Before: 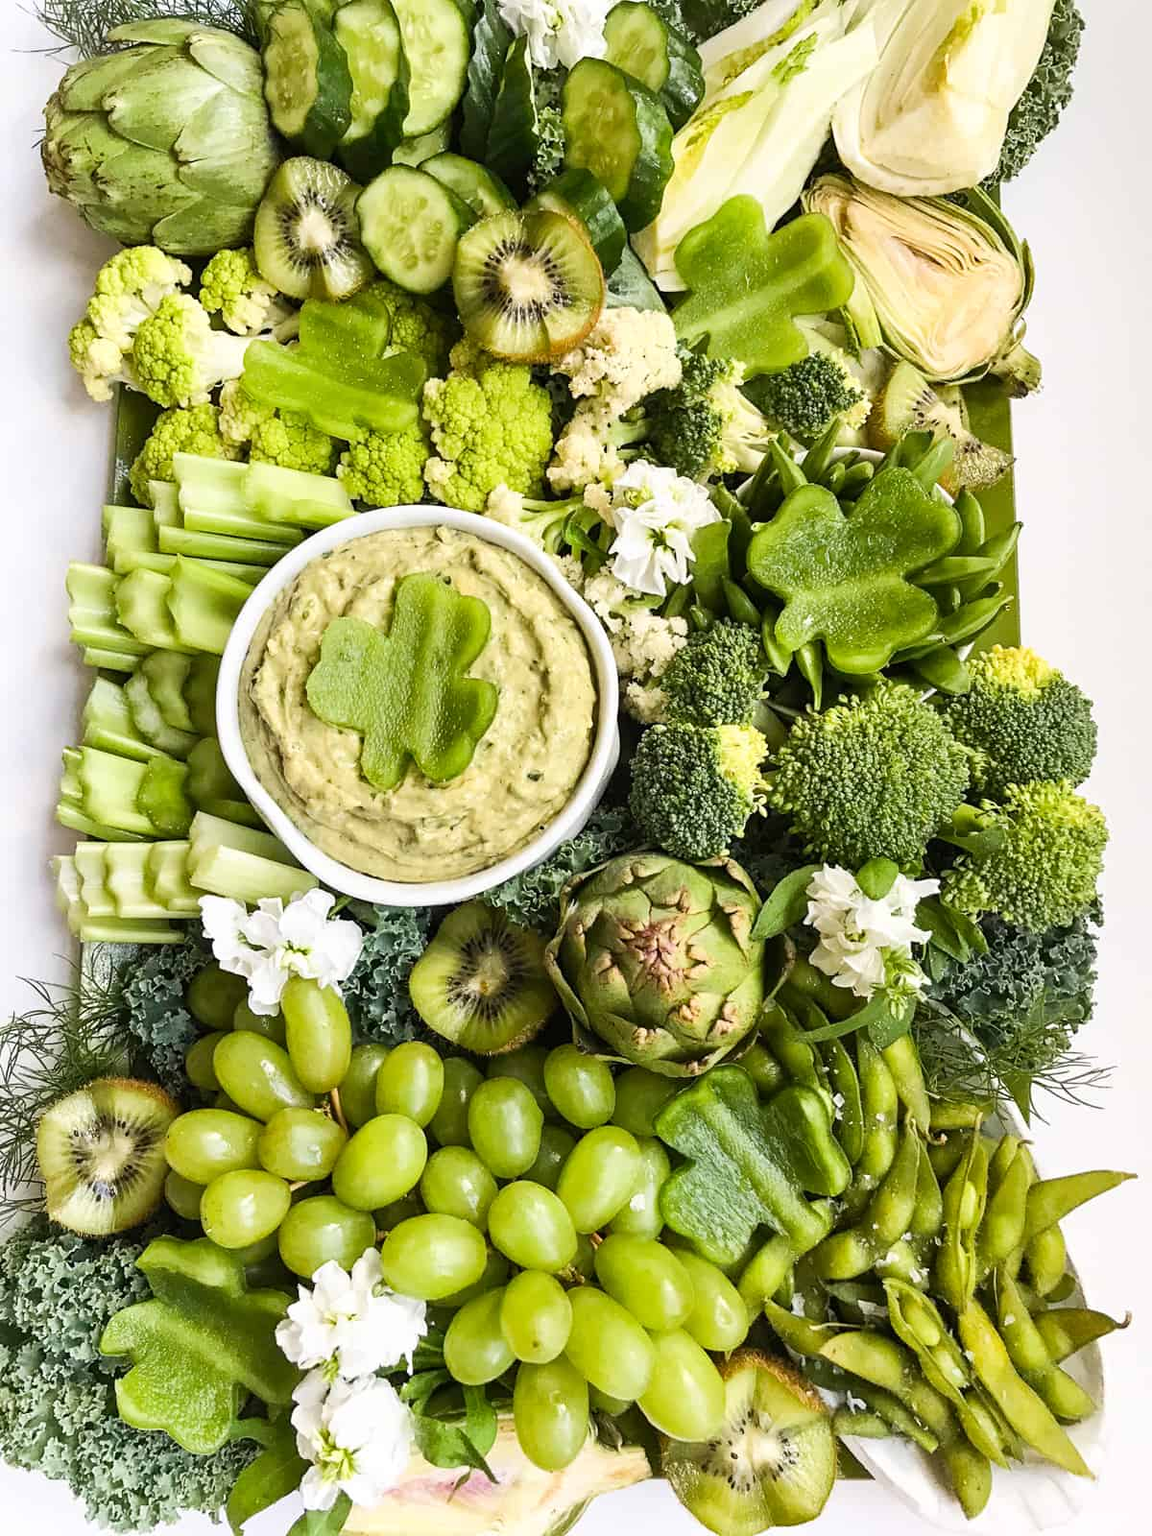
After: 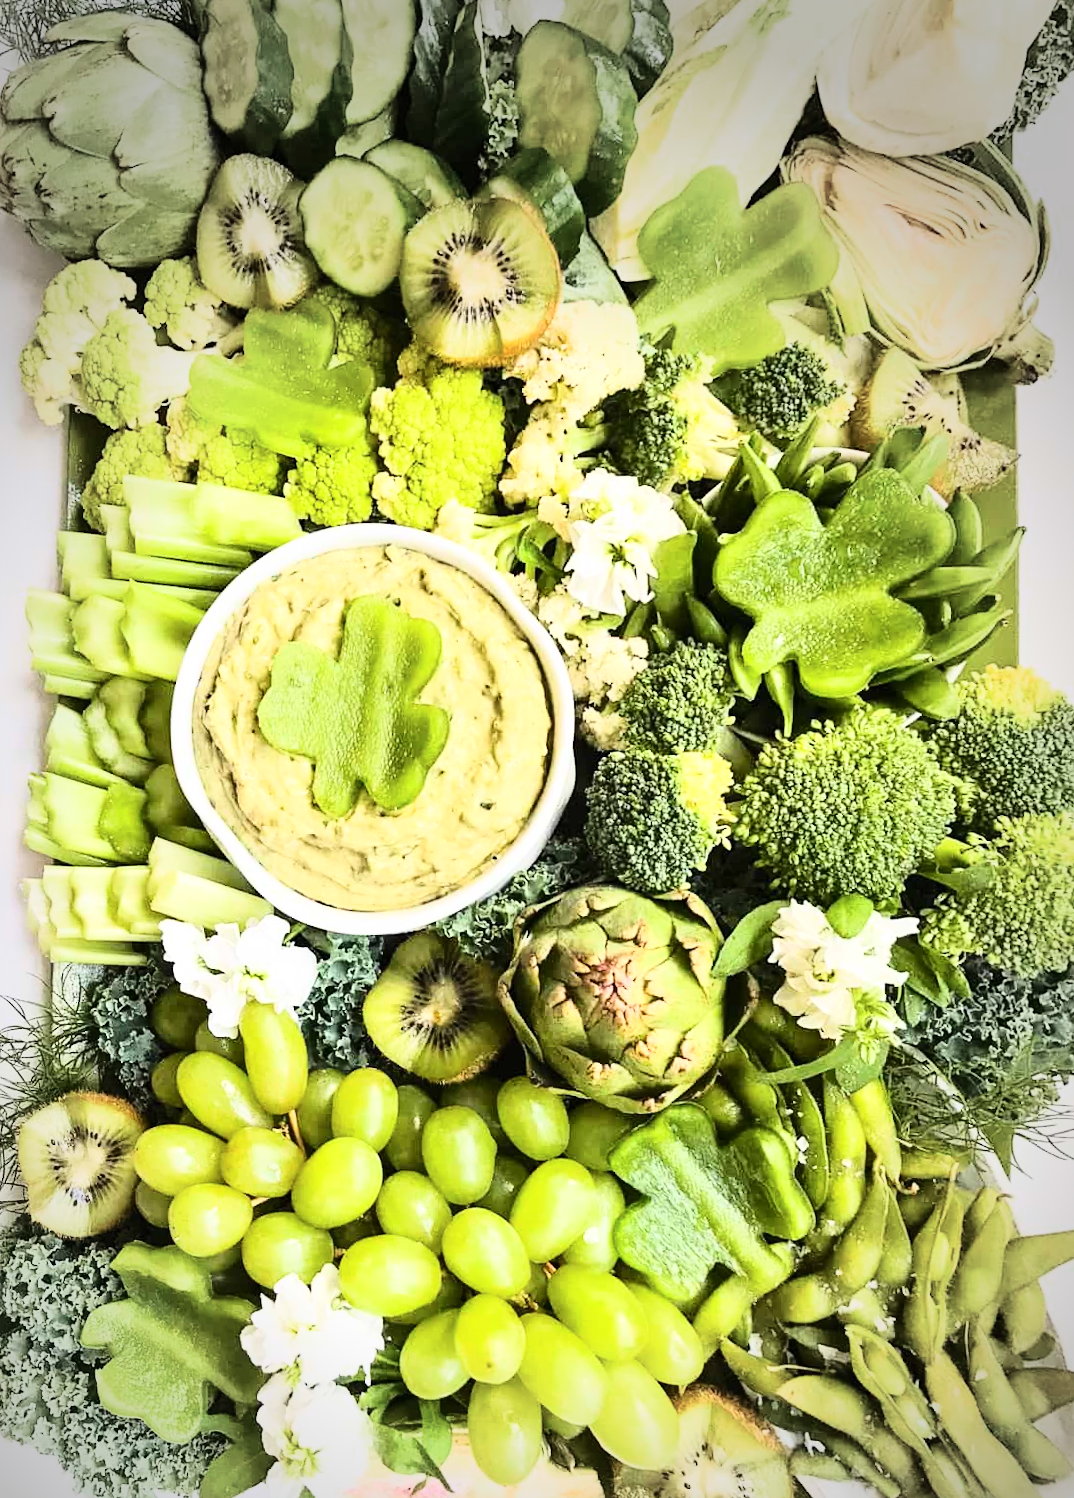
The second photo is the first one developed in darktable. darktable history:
crop and rotate: right 5.167%
contrast brightness saturation: contrast 0.15, brightness 0.05
vignetting: fall-off start 64.63%, center (-0.034, 0.148), width/height ratio 0.881
rotate and perspective: rotation 0.062°, lens shift (vertical) 0.115, lens shift (horizontal) -0.133, crop left 0.047, crop right 0.94, crop top 0.061, crop bottom 0.94
base curve: curves: ch0 [(0, 0) (0.028, 0.03) (0.121, 0.232) (0.46, 0.748) (0.859, 0.968) (1, 1)]
